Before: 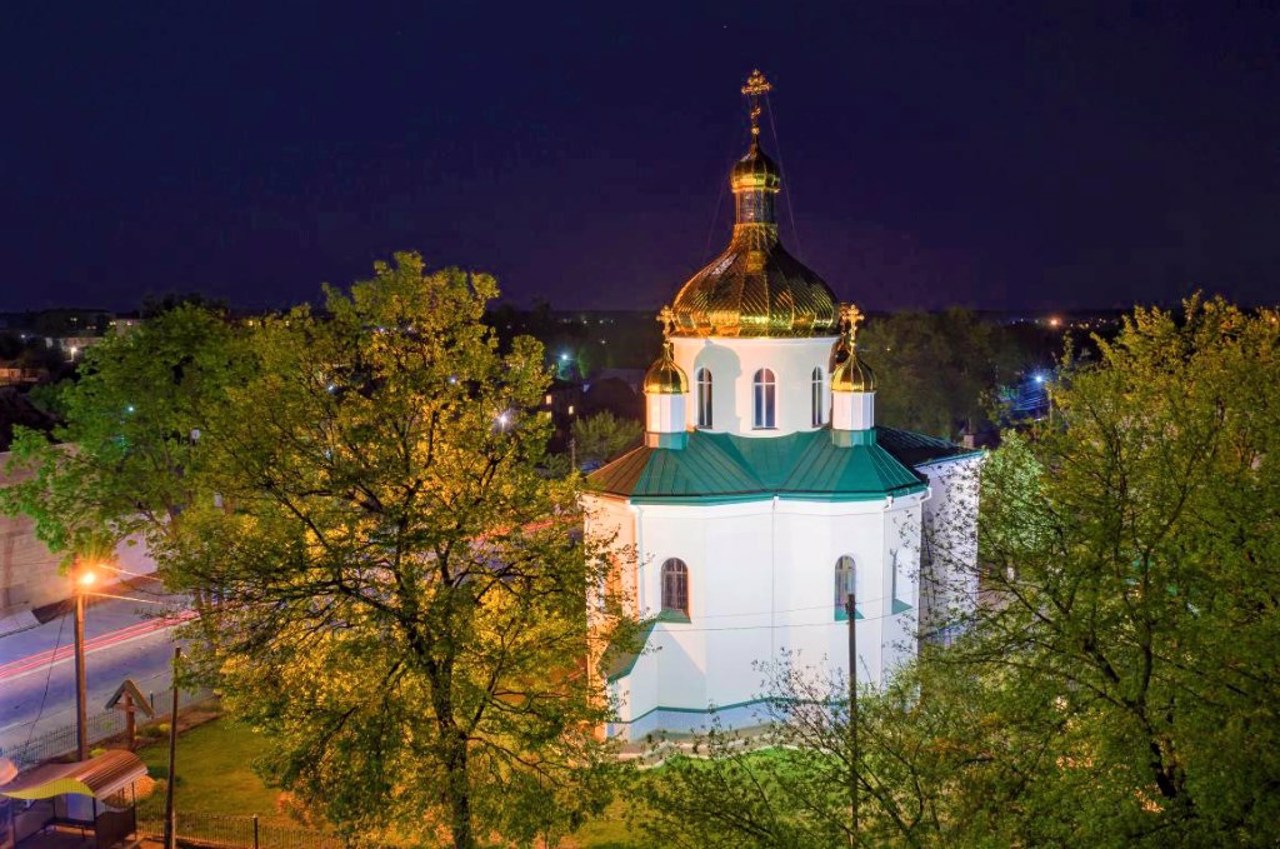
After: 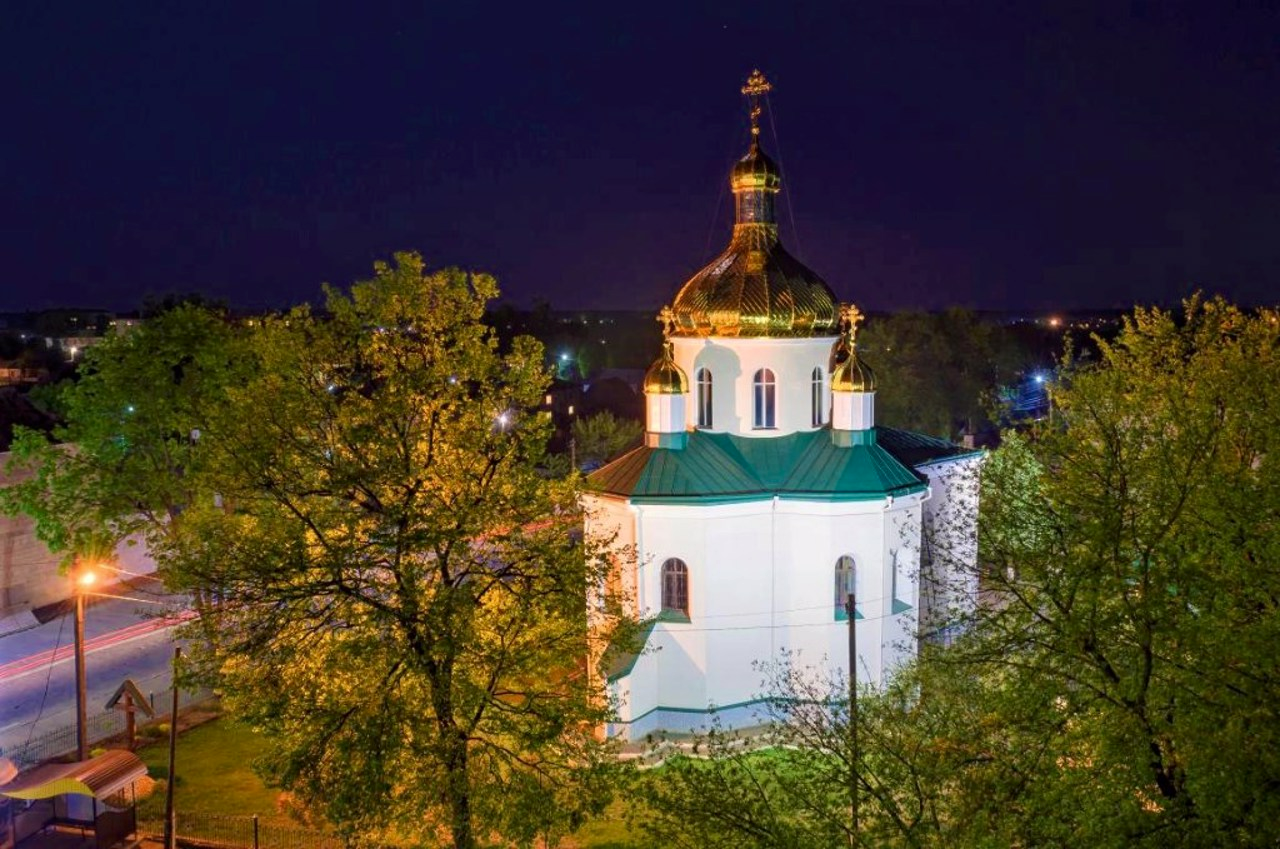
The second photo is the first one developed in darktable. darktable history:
tone equalizer: on, module defaults
contrast brightness saturation: contrast 0.03, brightness -0.04
